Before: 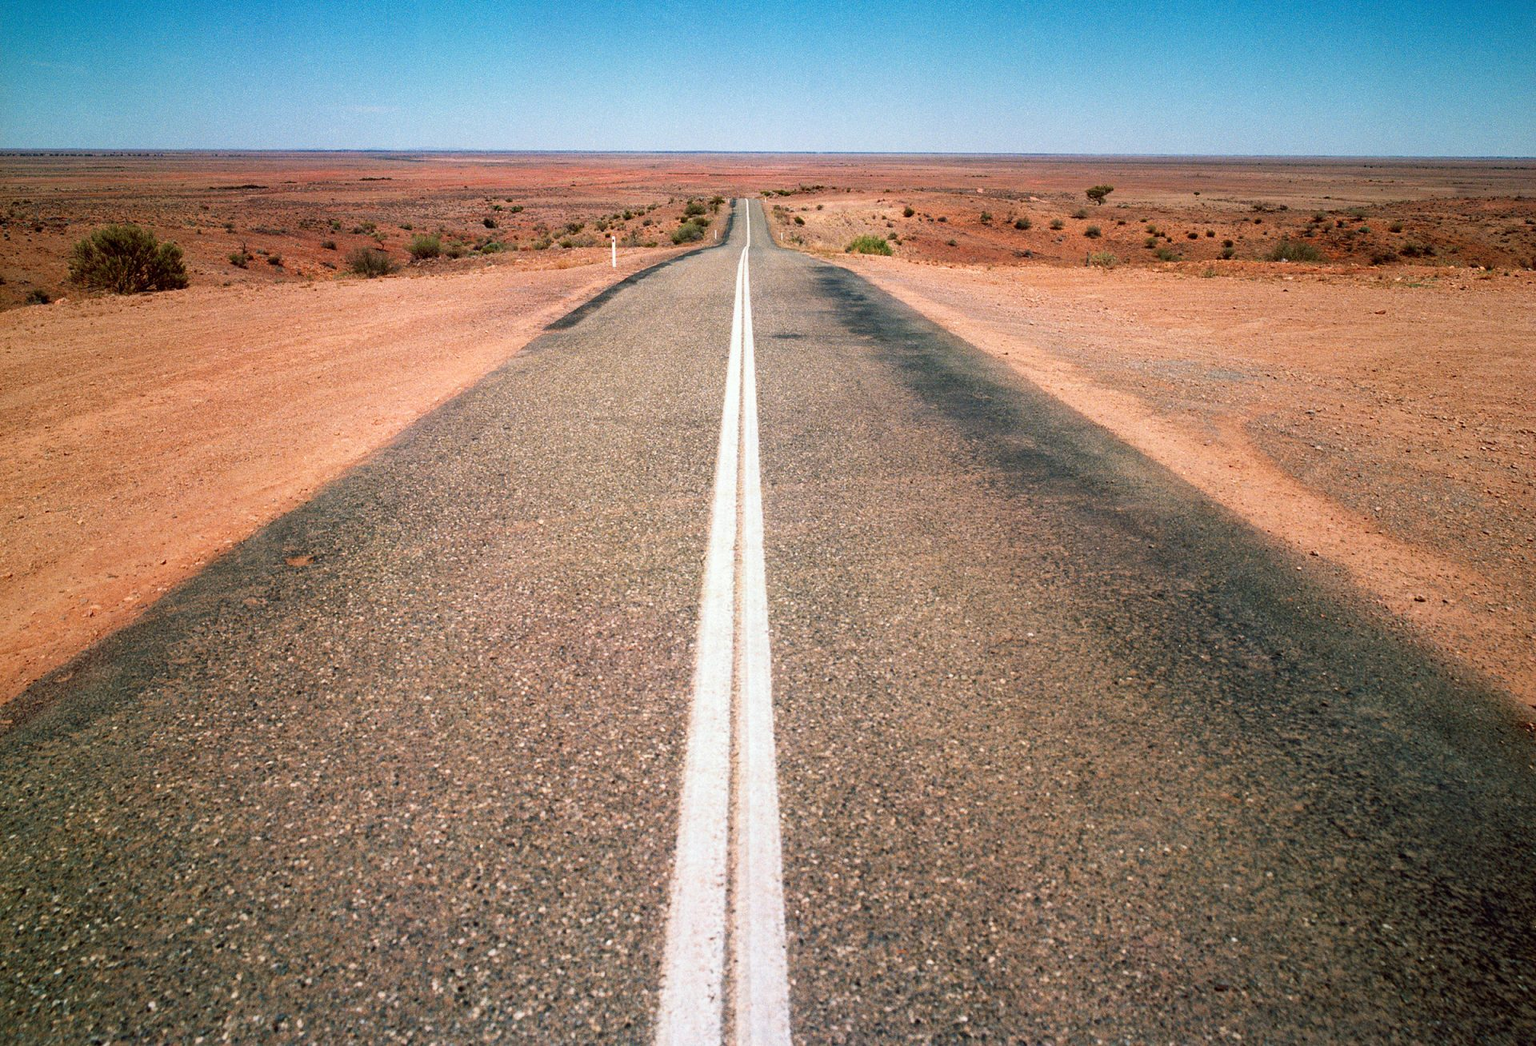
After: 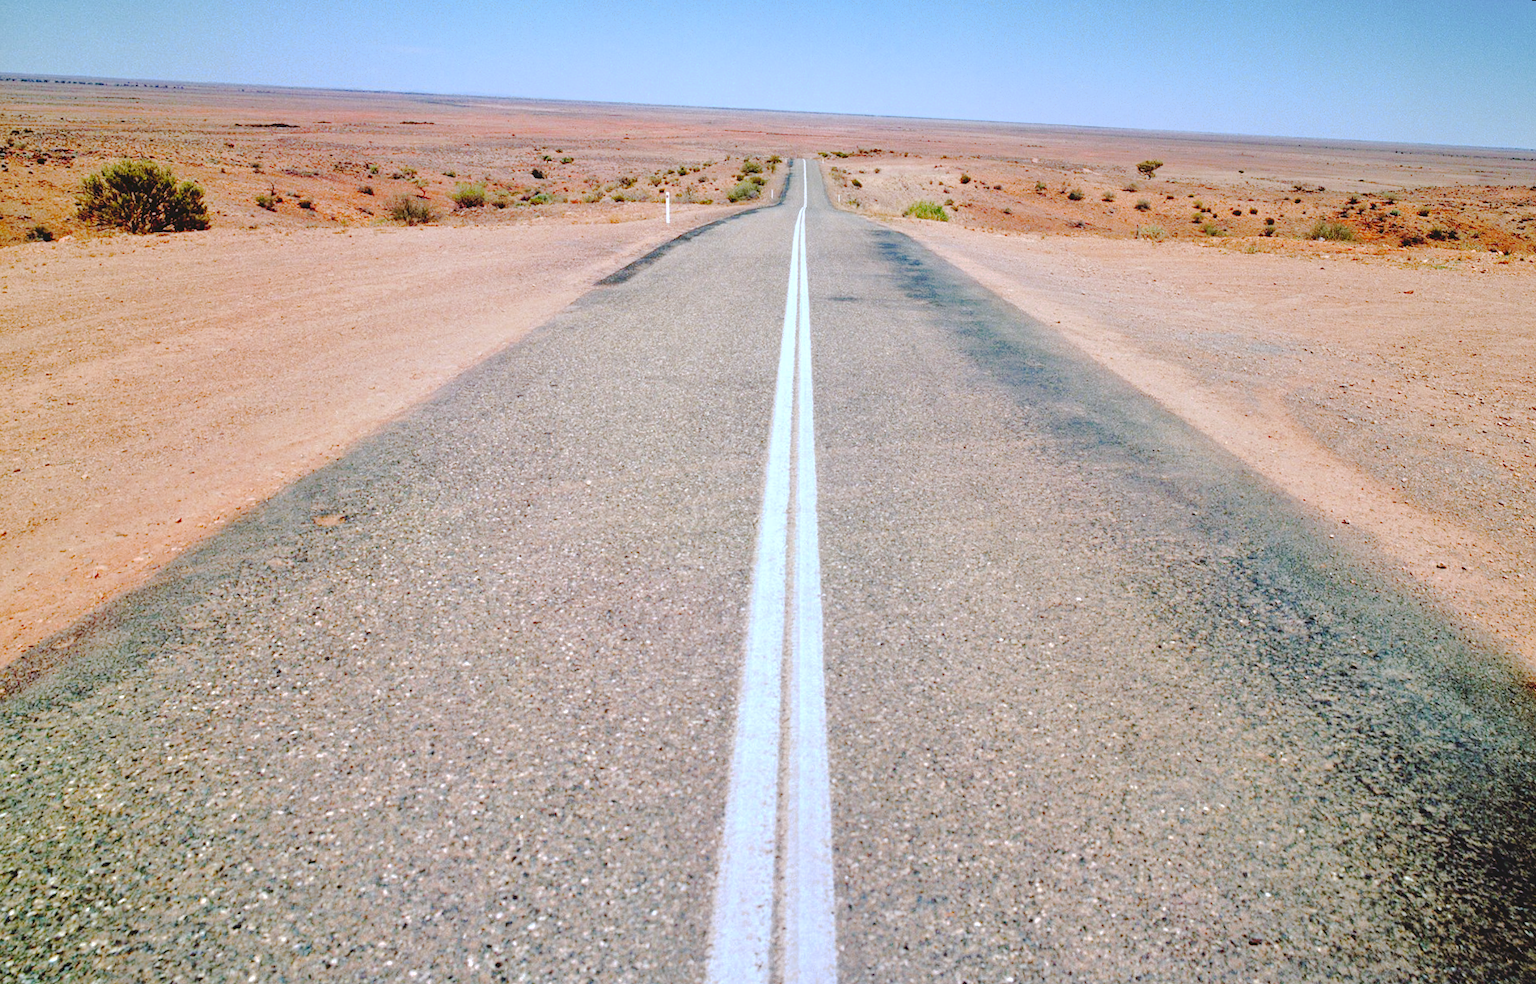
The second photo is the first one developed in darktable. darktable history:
white balance: red 0.926, green 1.003, blue 1.133
tone equalizer: -7 EV 0.15 EV, -6 EV 0.6 EV, -5 EV 1.15 EV, -4 EV 1.33 EV, -3 EV 1.15 EV, -2 EV 0.6 EV, -1 EV 0.15 EV, mask exposure compensation -0.5 EV
rotate and perspective: rotation 0.679°, lens shift (horizontal) 0.136, crop left 0.009, crop right 0.991, crop top 0.078, crop bottom 0.95
tone curve: curves: ch0 [(0, 0) (0.003, 0.089) (0.011, 0.089) (0.025, 0.088) (0.044, 0.089) (0.069, 0.094) (0.1, 0.108) (0.136, 0.119) (0.177, 0.147) (0.224, 0.204) (0.277, 0.28) (0.335, 0.389) (0.399, 0.486) (0.468, 0.588) (0.543, 0.647) (0.623, 0.705) (0.709, 0.759) (0.801, 0.815) (0.898, 0.873) (1, 1)], preserve colors none
